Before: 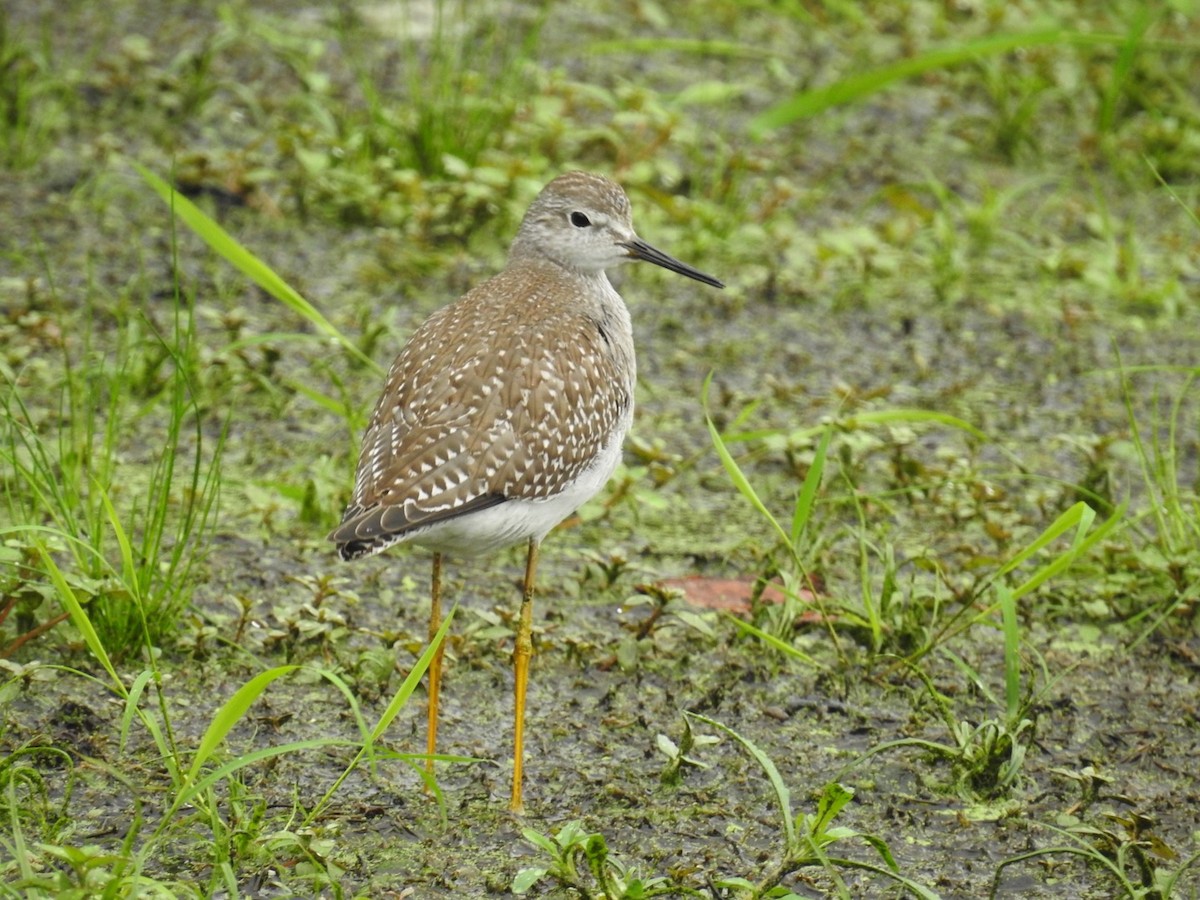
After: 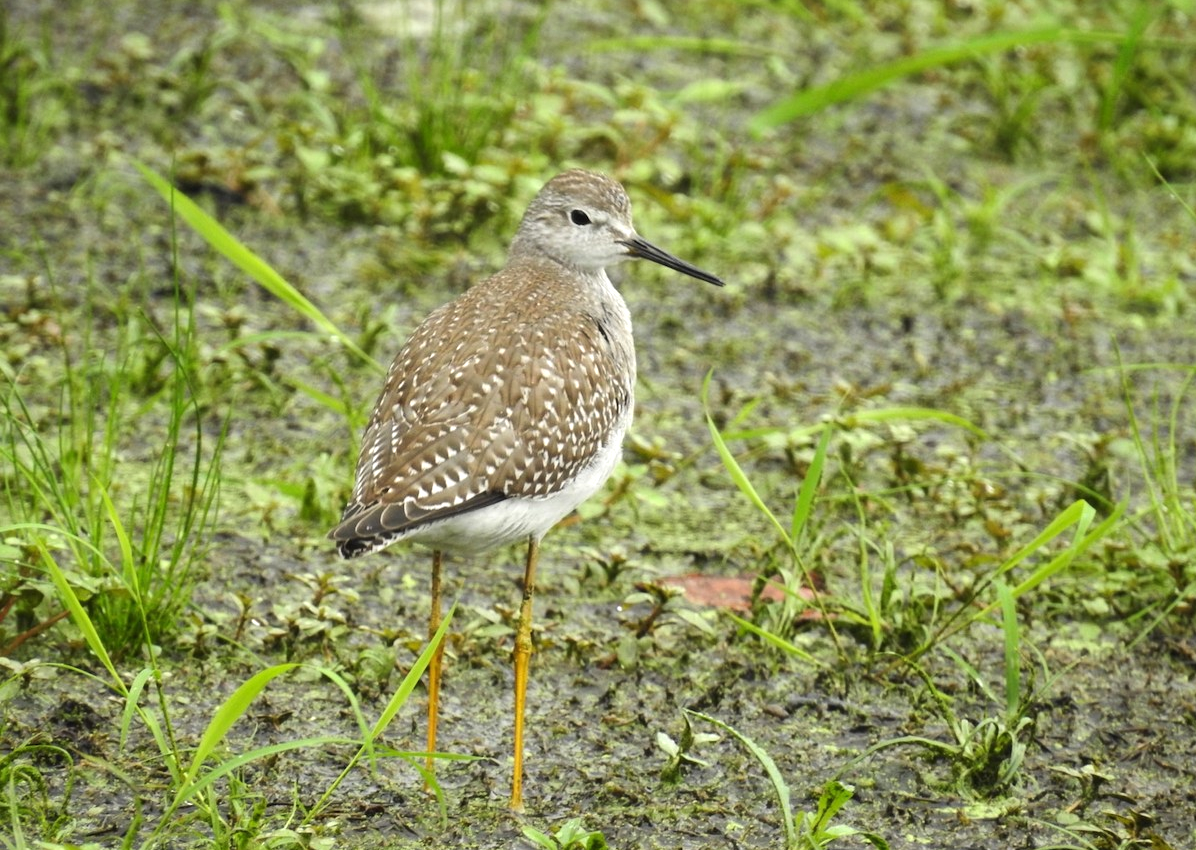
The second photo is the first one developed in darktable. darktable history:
exposure: compensate highlight preservation false
tone equalizer: -8 EV -0.401 EV, -7 EV -0.358 EV, -6 EV -0.296 EV, -5 EV -0.236 EV, -3 EV 0.233 EV, -2 EV 0.349 EV, -1 EV 0.412 EV, +0 EV 0.429 EV, edges refinement/feathering 500, mask exposure compensation -1.57 EV, preserve details no
crop: top 0.276%, right 0.256%, bottom 5.081%
